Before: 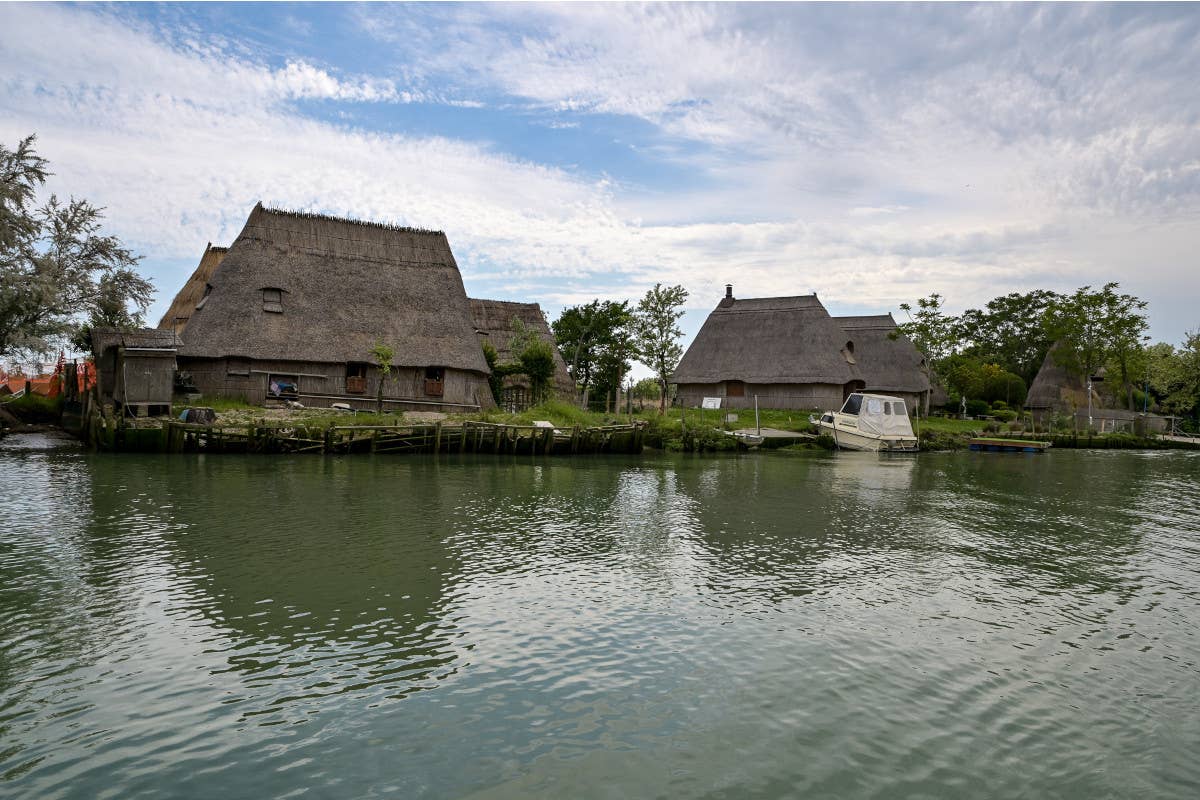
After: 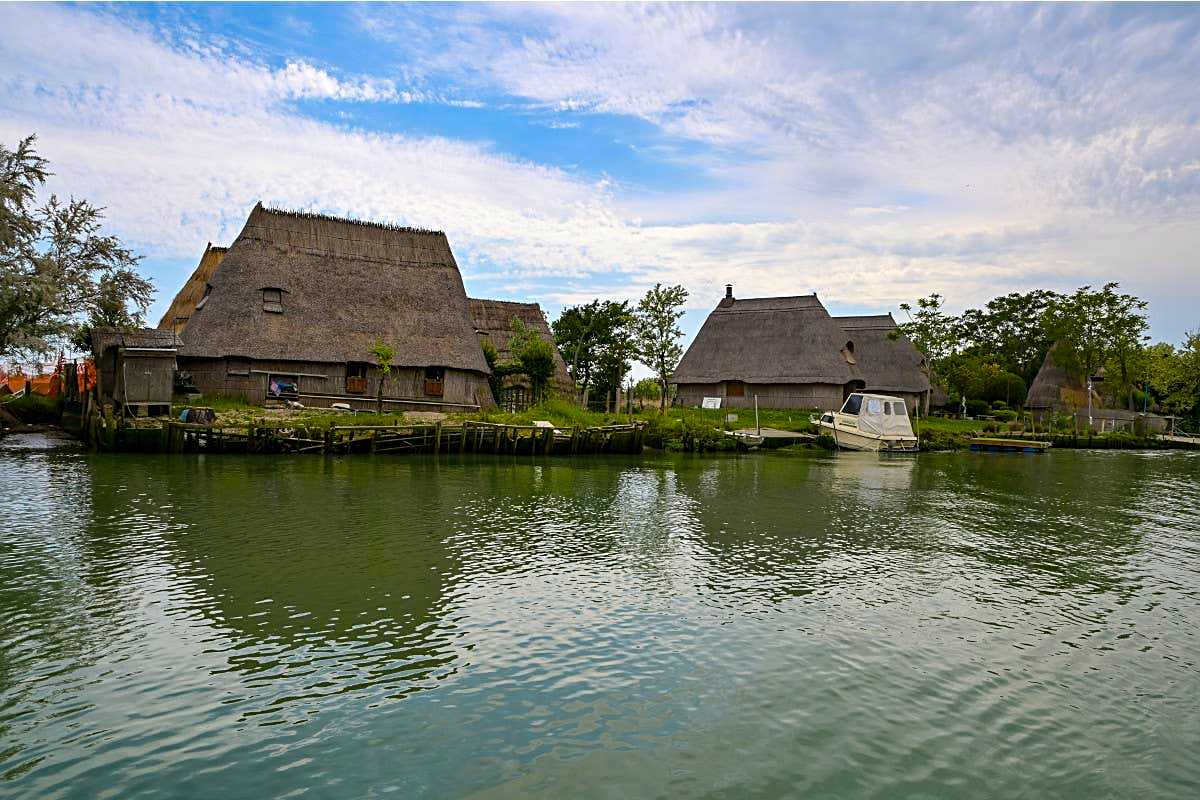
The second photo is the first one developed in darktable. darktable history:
color balance rgb: perceptual saturation grading › global saturation 30.743%, global vibrance 40.368%
sharpen: on, module defaults
